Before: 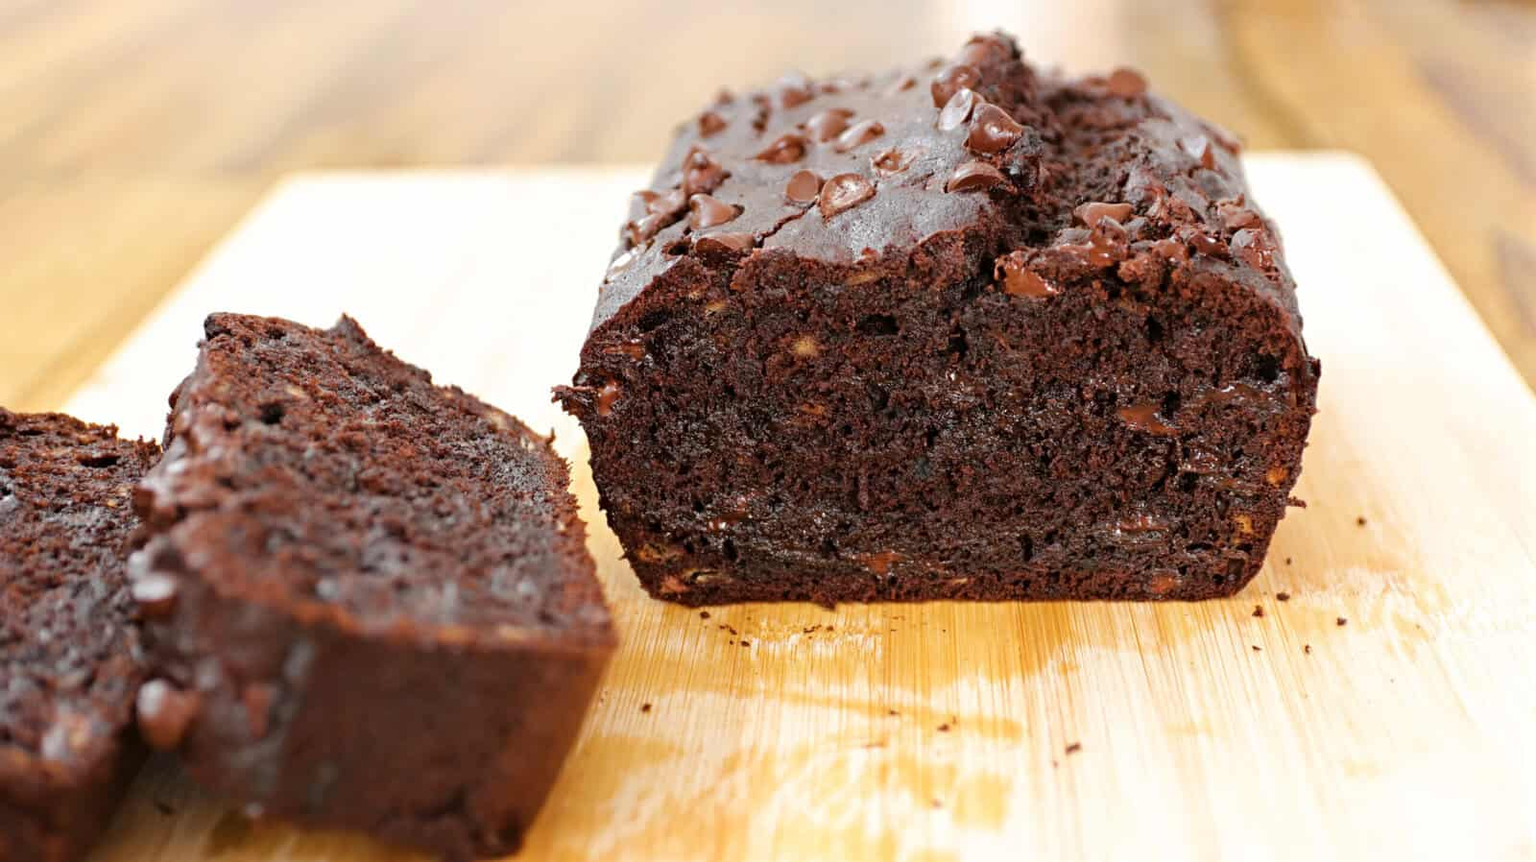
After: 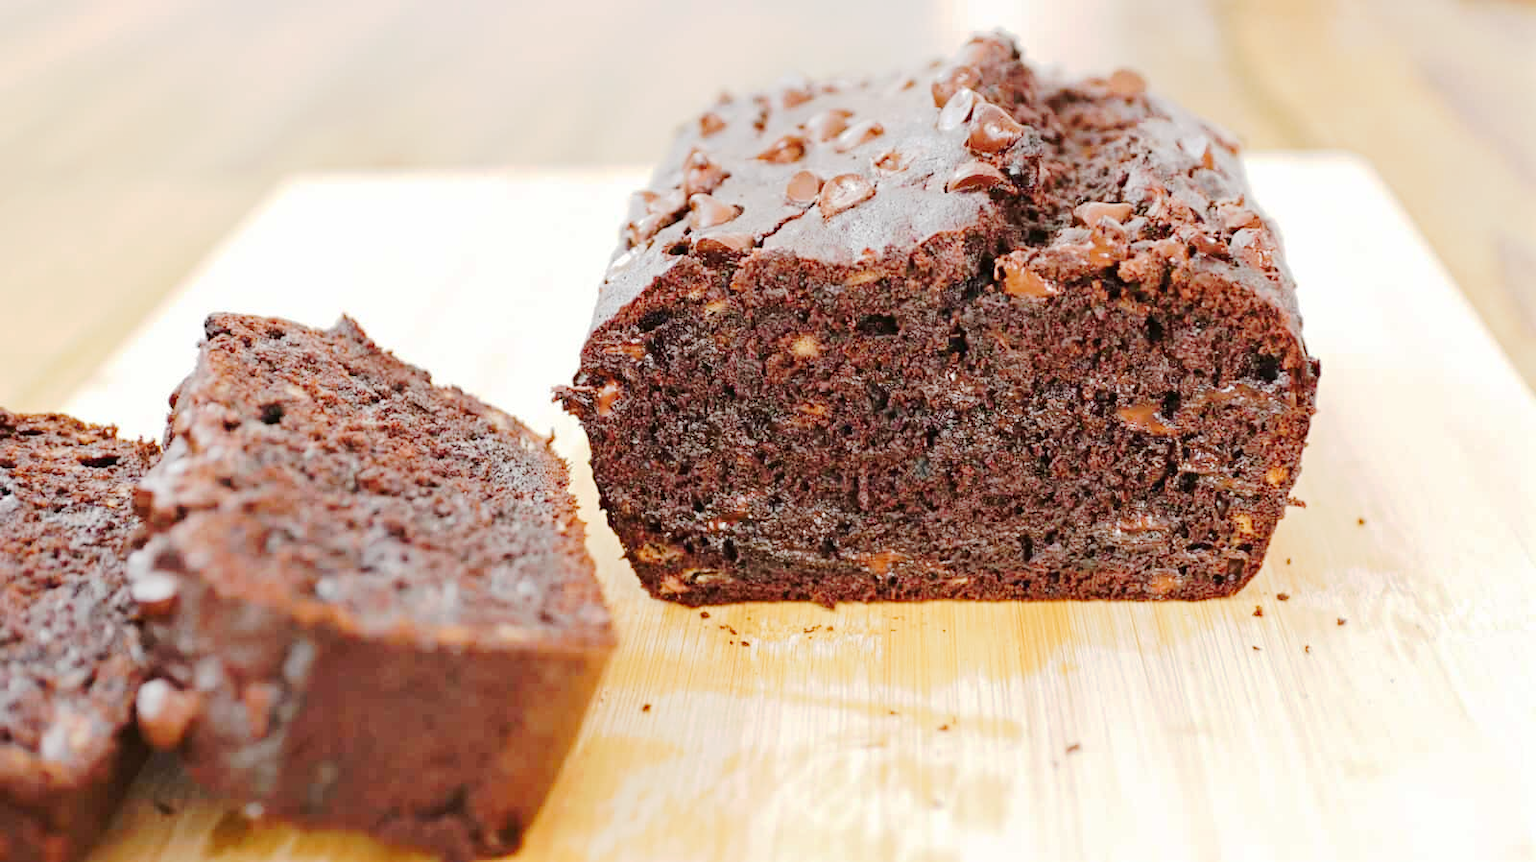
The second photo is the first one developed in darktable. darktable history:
tone curve: curves: ch0 [(0, 0) (0.003, 0.021) (0.011, 0.033) (0.025, 0.059) (0.044, 0.097) (0.069, 0.141) (0.1, 0.186) (0.136, 0.237) (0.177, 0.298) (0.224, 0.378) (0.277, 0.47) (0.335, 0.542) (0.399, 0.605) (0.468, 0.678) (0.543, 0.724) (0.623, 0.787) (0.709, 0.829) (0.801, 0.875) (0.898, 0.912) (1, 1)], preserve colors none
